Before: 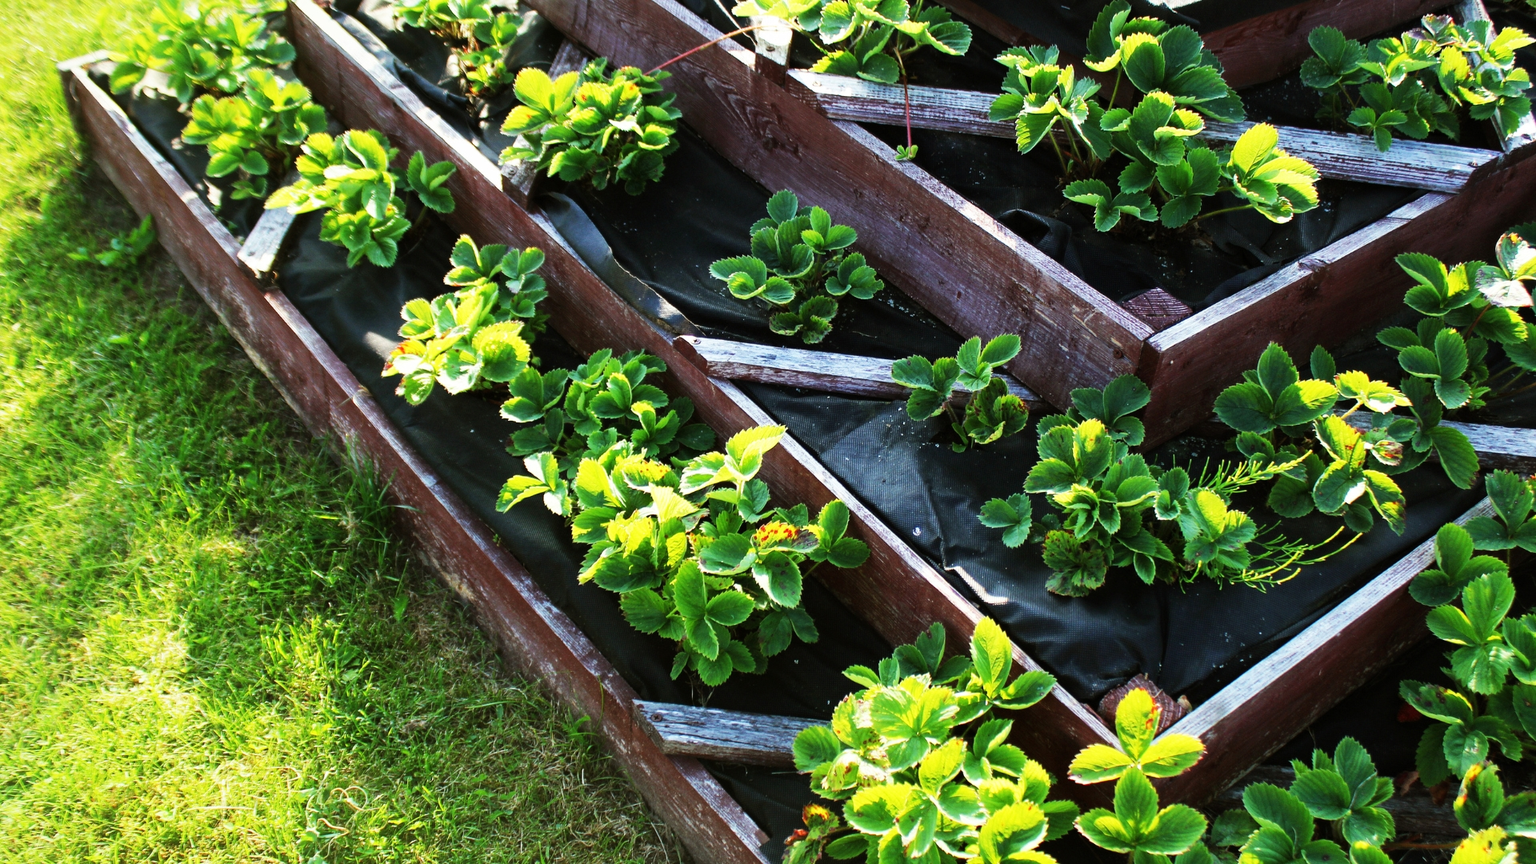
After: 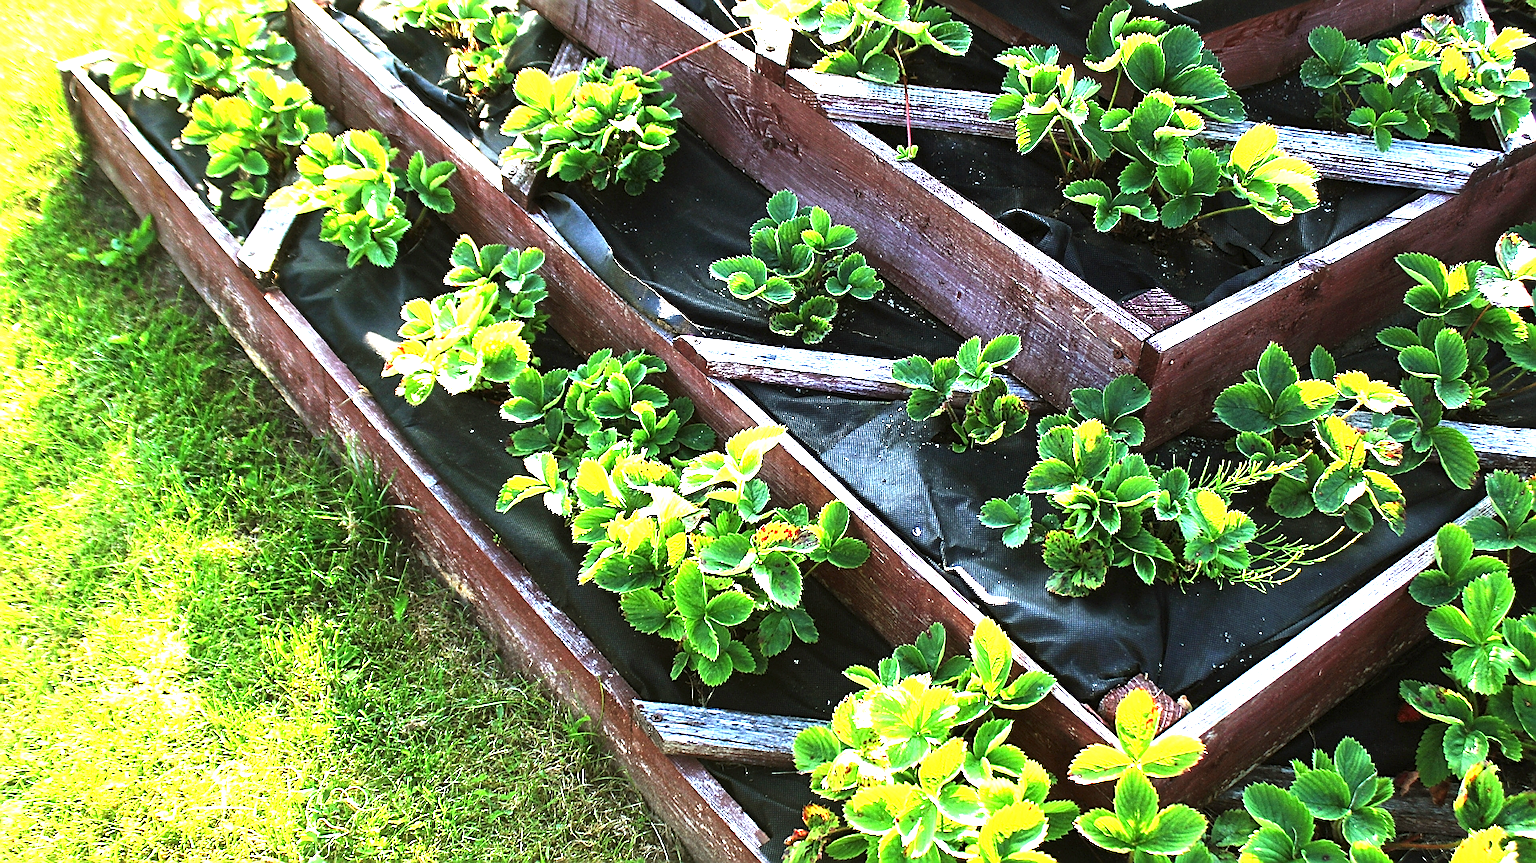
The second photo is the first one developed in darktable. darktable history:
exposure: black level correction 0, exposure 1.368 EV, compensate highlight preservation false
crop: bottom 0.067%
sharpen: radius 1.362, amount 1.252, threshold 0.731
